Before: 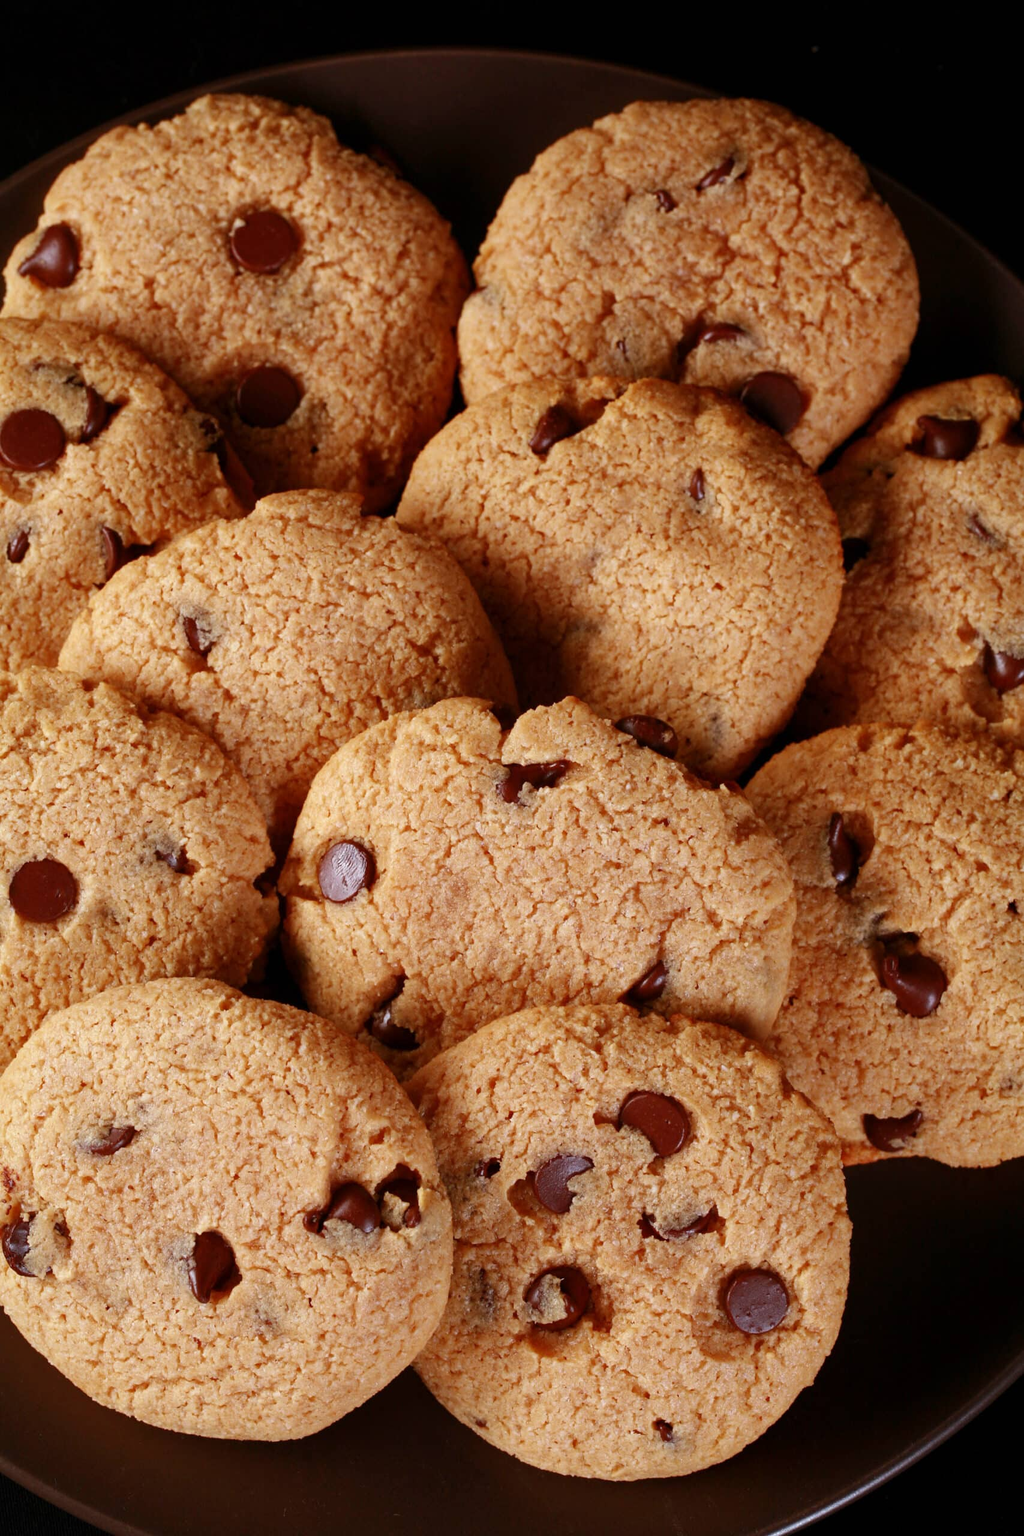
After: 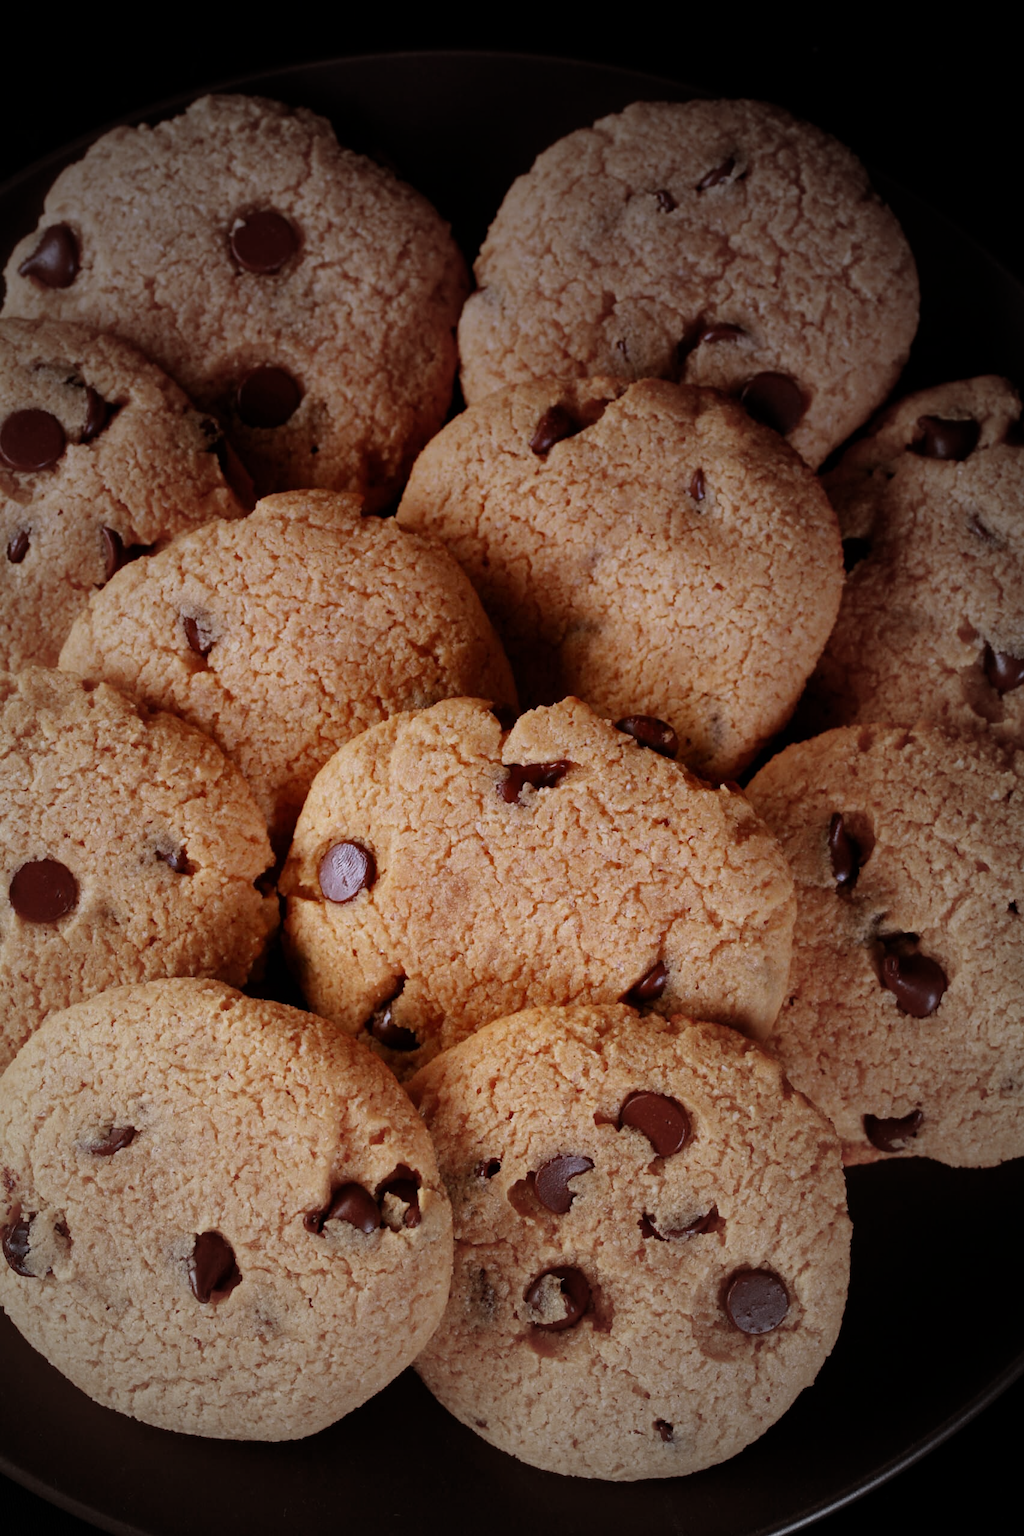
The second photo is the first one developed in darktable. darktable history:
graduated density: hue 238.83°, saturation 50%
vignetting: fall-off start 33.76%, fall-off radius 64.94%, brightness -0.575, center (-0.12, -0.002), width/height ratio 0.959
filmic rgb: black relative exposure -11.35 EV, white relative exposure 3.22 EV, hardness 6.76, color science v6 (2022)
